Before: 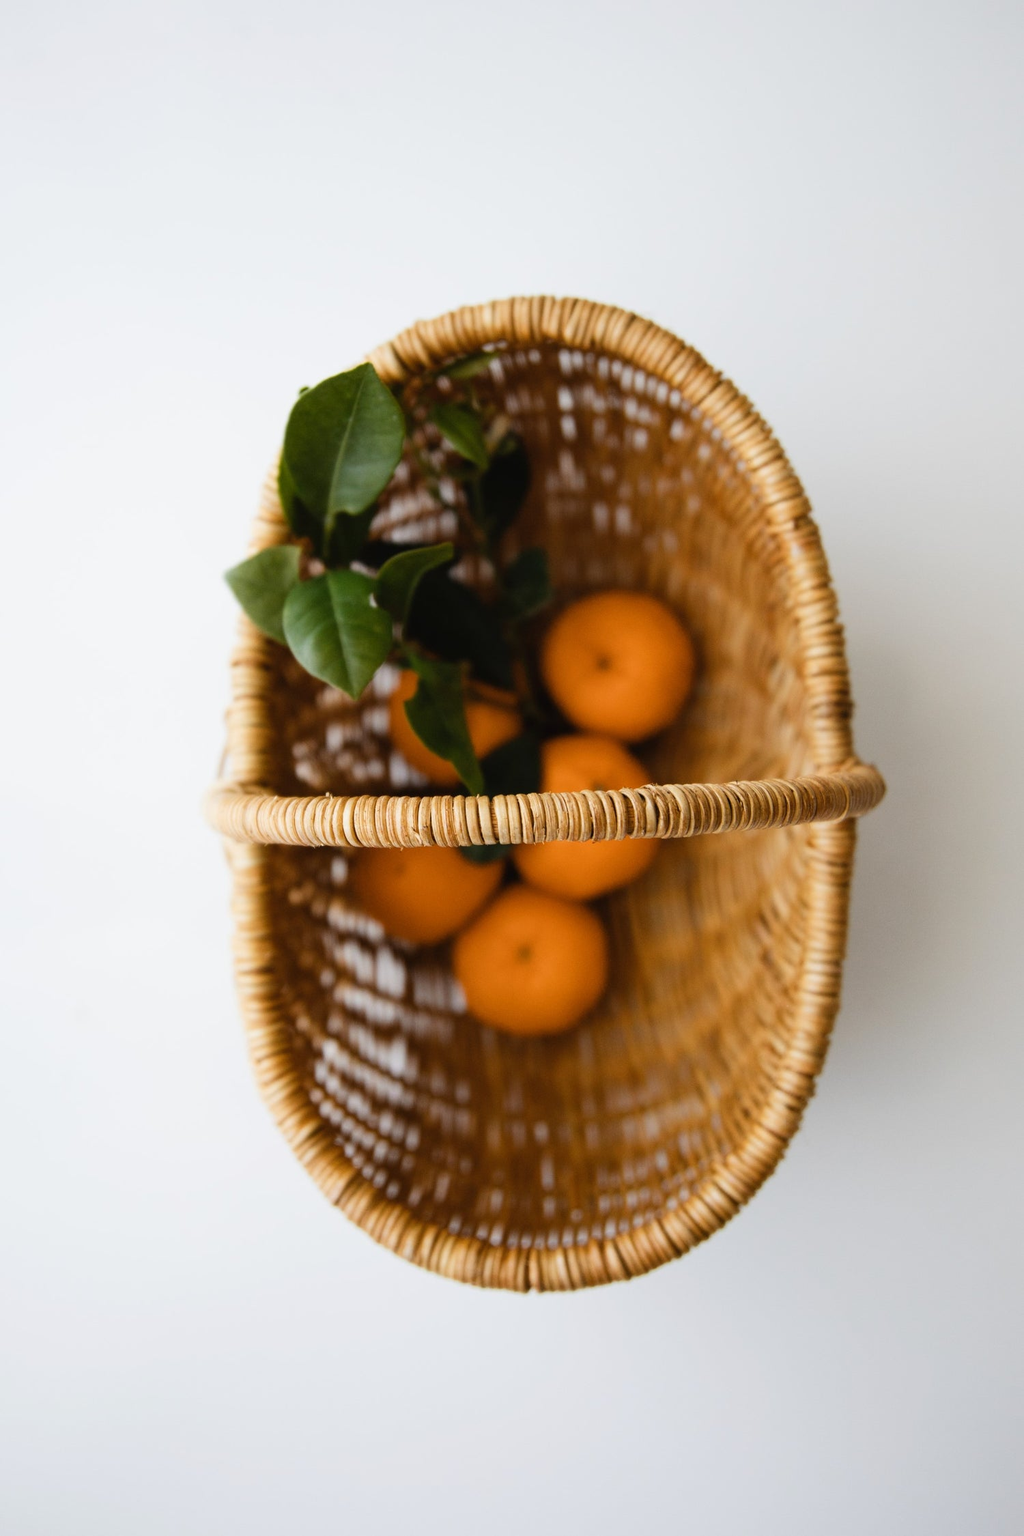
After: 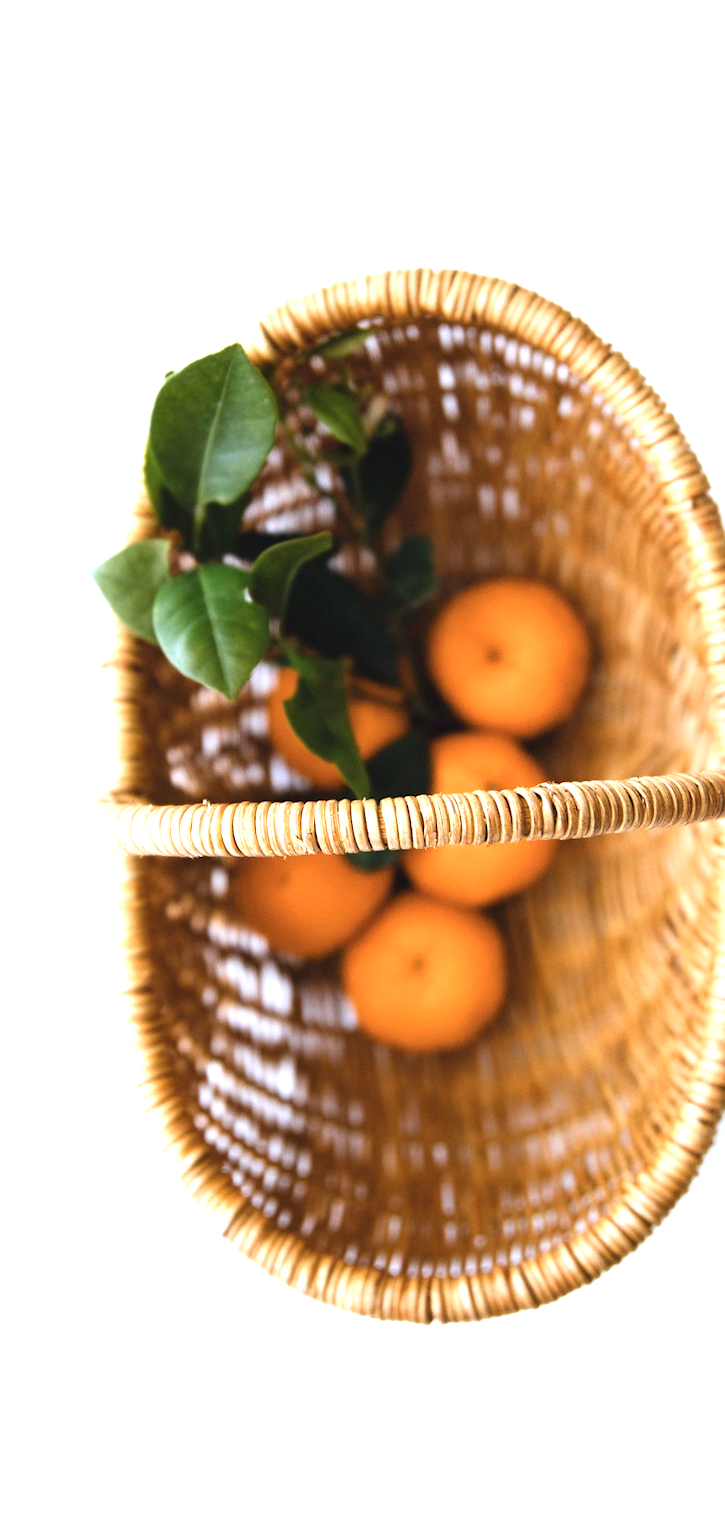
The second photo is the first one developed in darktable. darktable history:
rotate and perspective: rotation -1.42°, crop left 0.016, crop right 0.984, crop top 0.035, crop bottom 0.965
crop and rotate: left 13.409%, right 19.924%
white balance: red 1, blue 1
exposure: black level correction 0, exposure 1.1 EV, compensate highlight preservation false
color calibration: illuminant as shot in camera, x 0.37, y 0.382, temperature 4313.32 K
